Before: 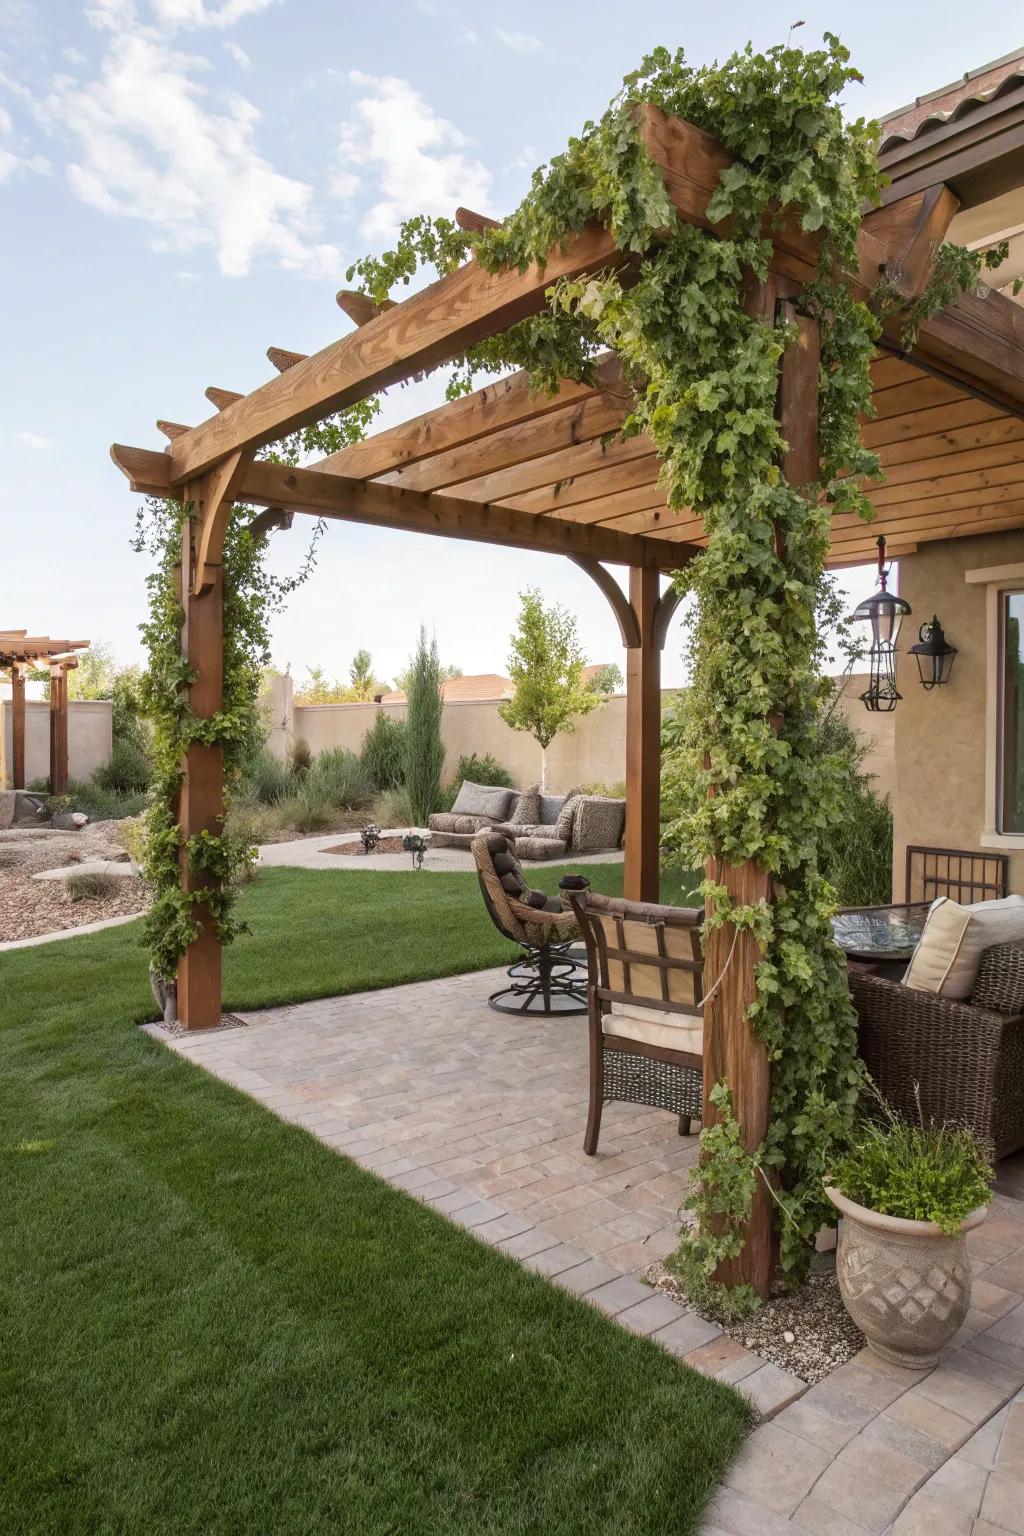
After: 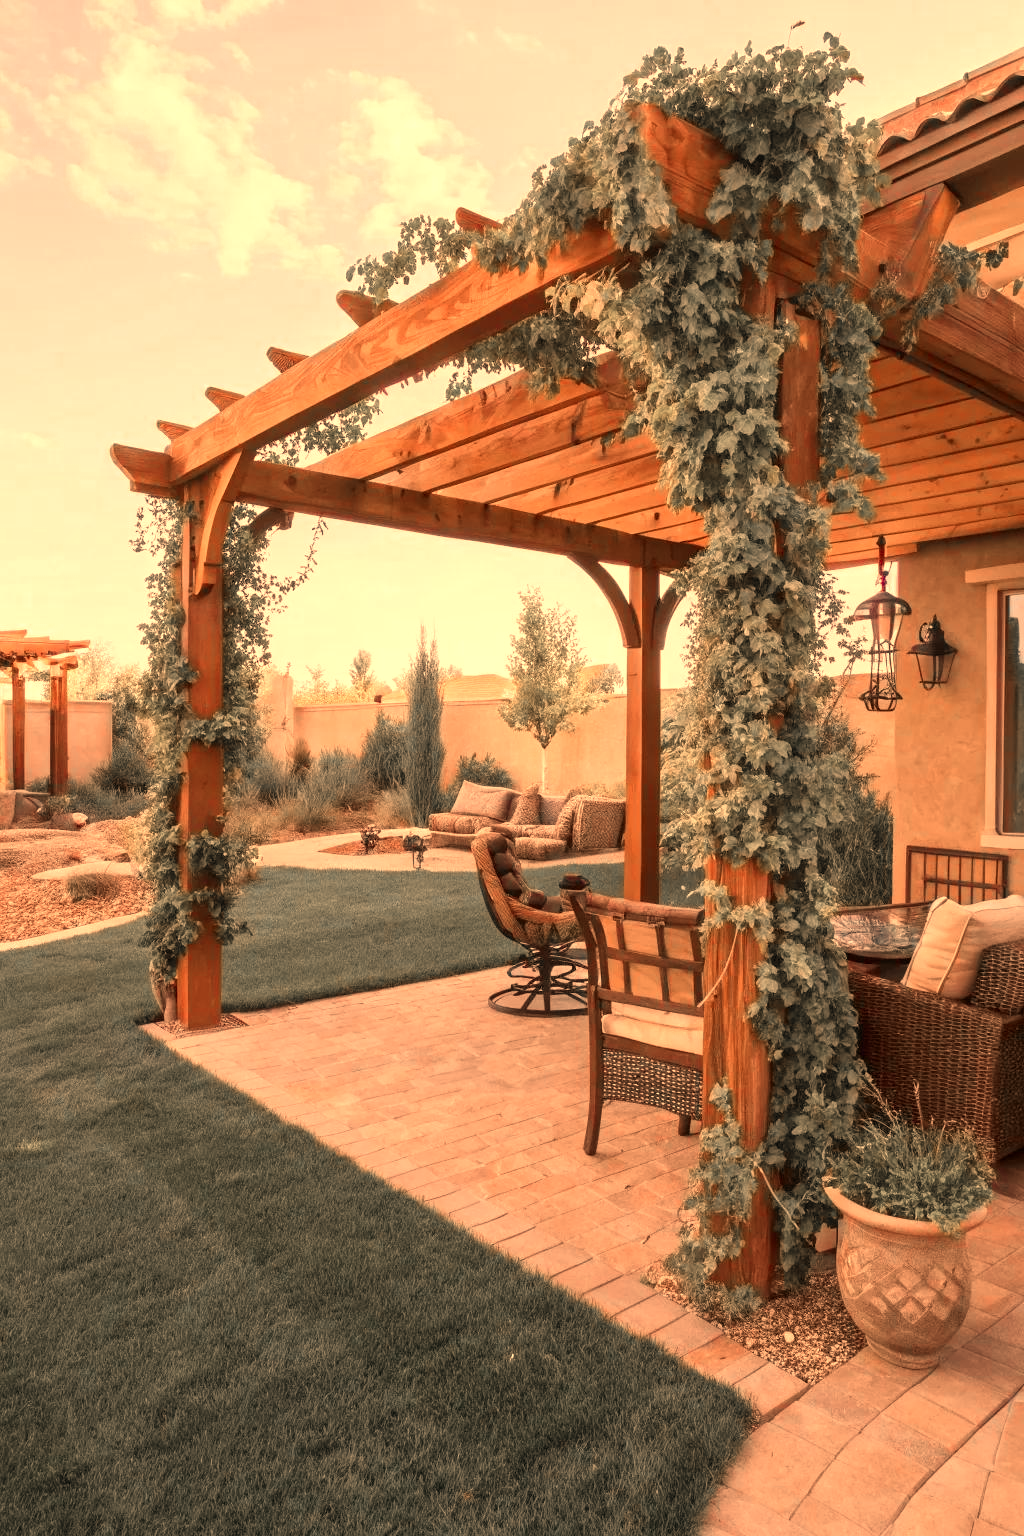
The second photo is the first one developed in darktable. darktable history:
white balance: red 1.467, blue 0.684
color zones: curves: ch1 [(0, 0.708) (0.088, 0.648) (0.245, 0.187) (0.429, 0.326) (0.571, 0.498) (0.714, 0.5) (0.857, 0.5) (1, 0.708)]
exposure: compensate highlight preservation false
